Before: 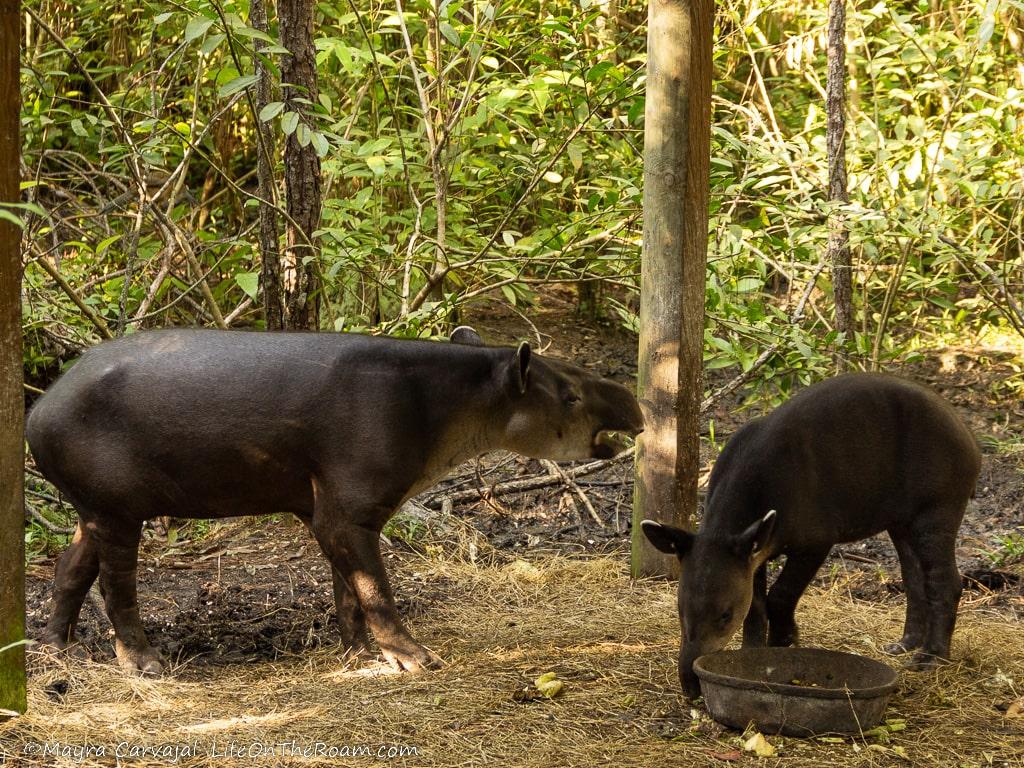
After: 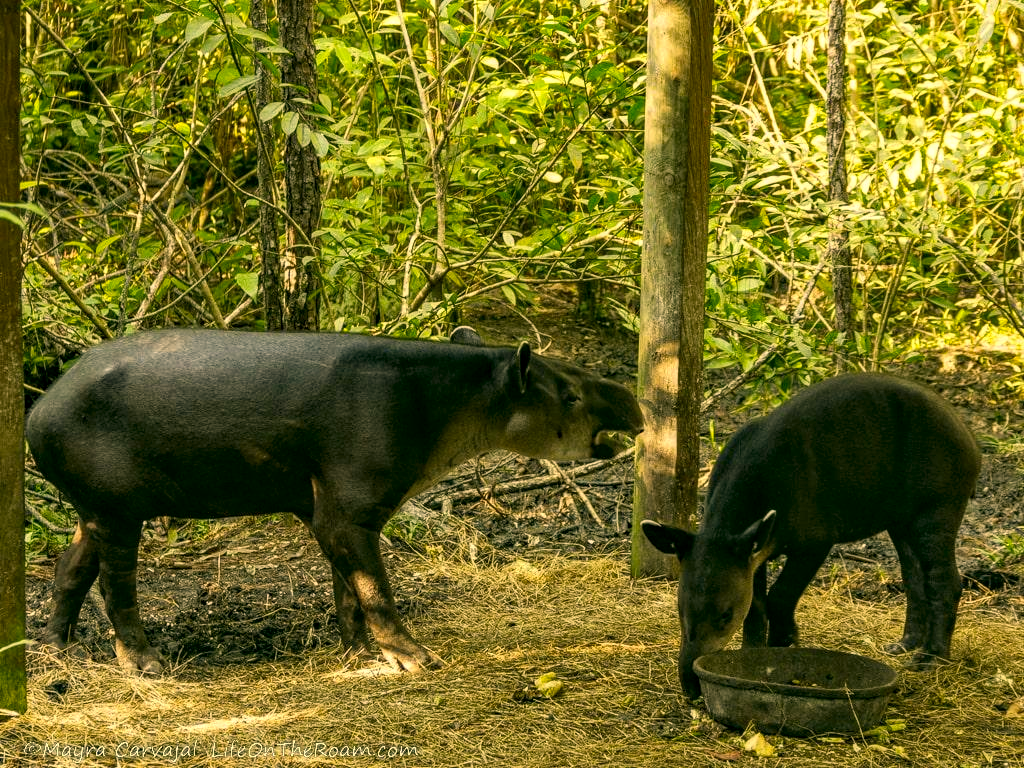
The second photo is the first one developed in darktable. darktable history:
color correction: highlights a* 5.1, highlights b* 25.01, shadows a* -15.77, shadows b* 3.92
local contrast: on, module defaults
haze removal: compatibility mode true, adaptive false
